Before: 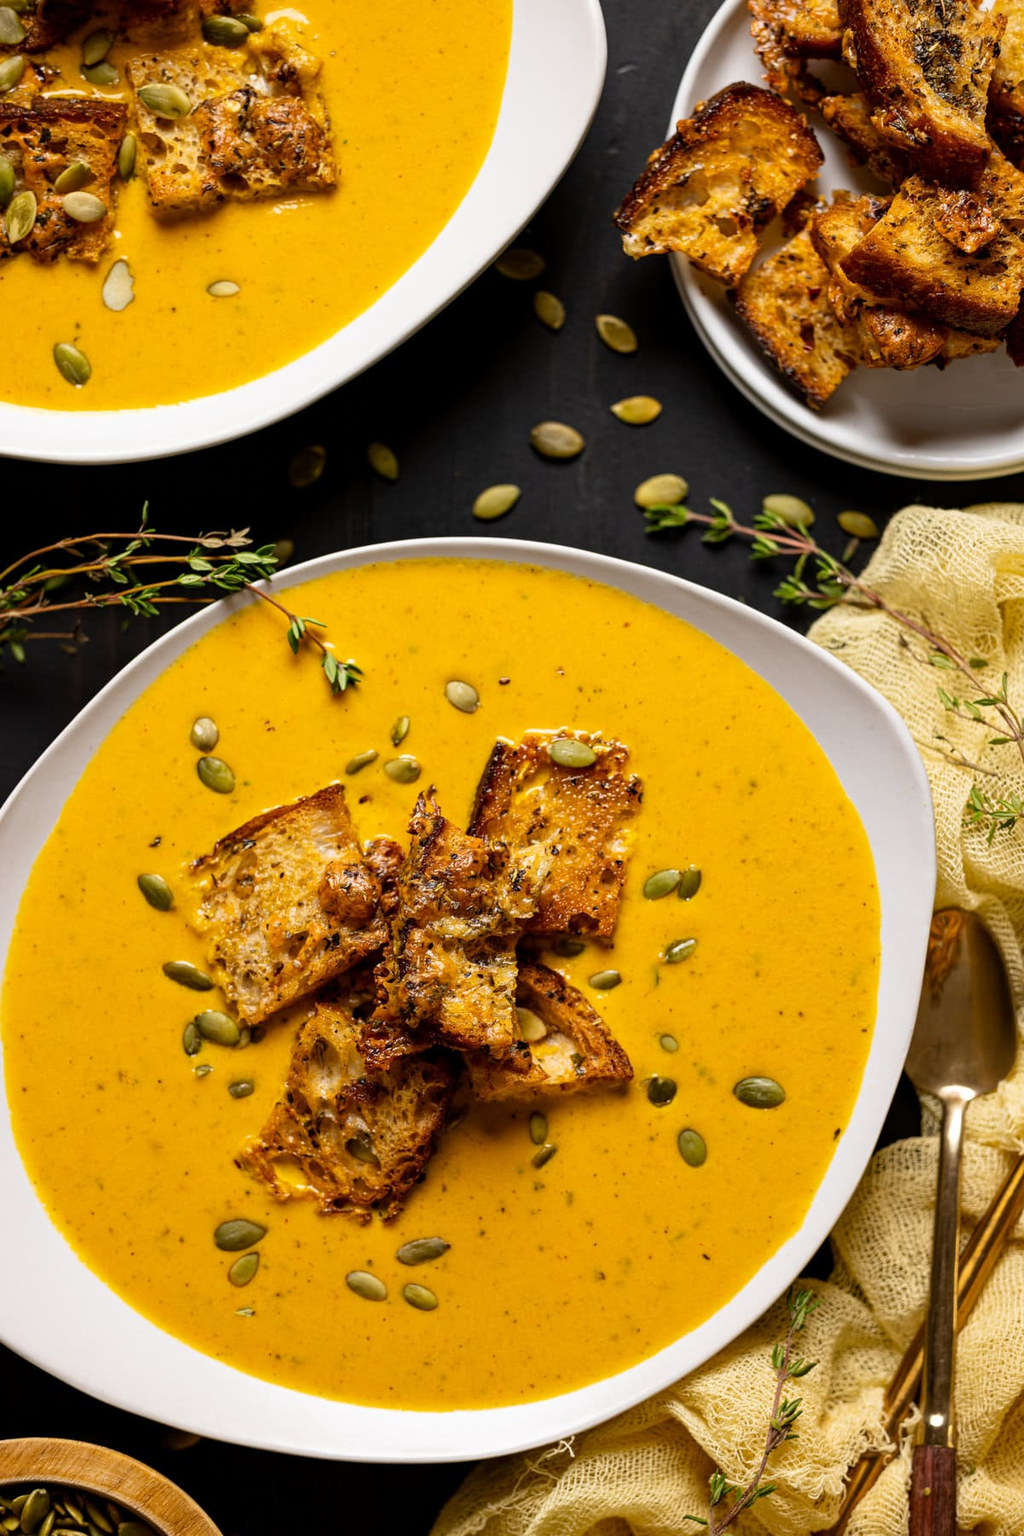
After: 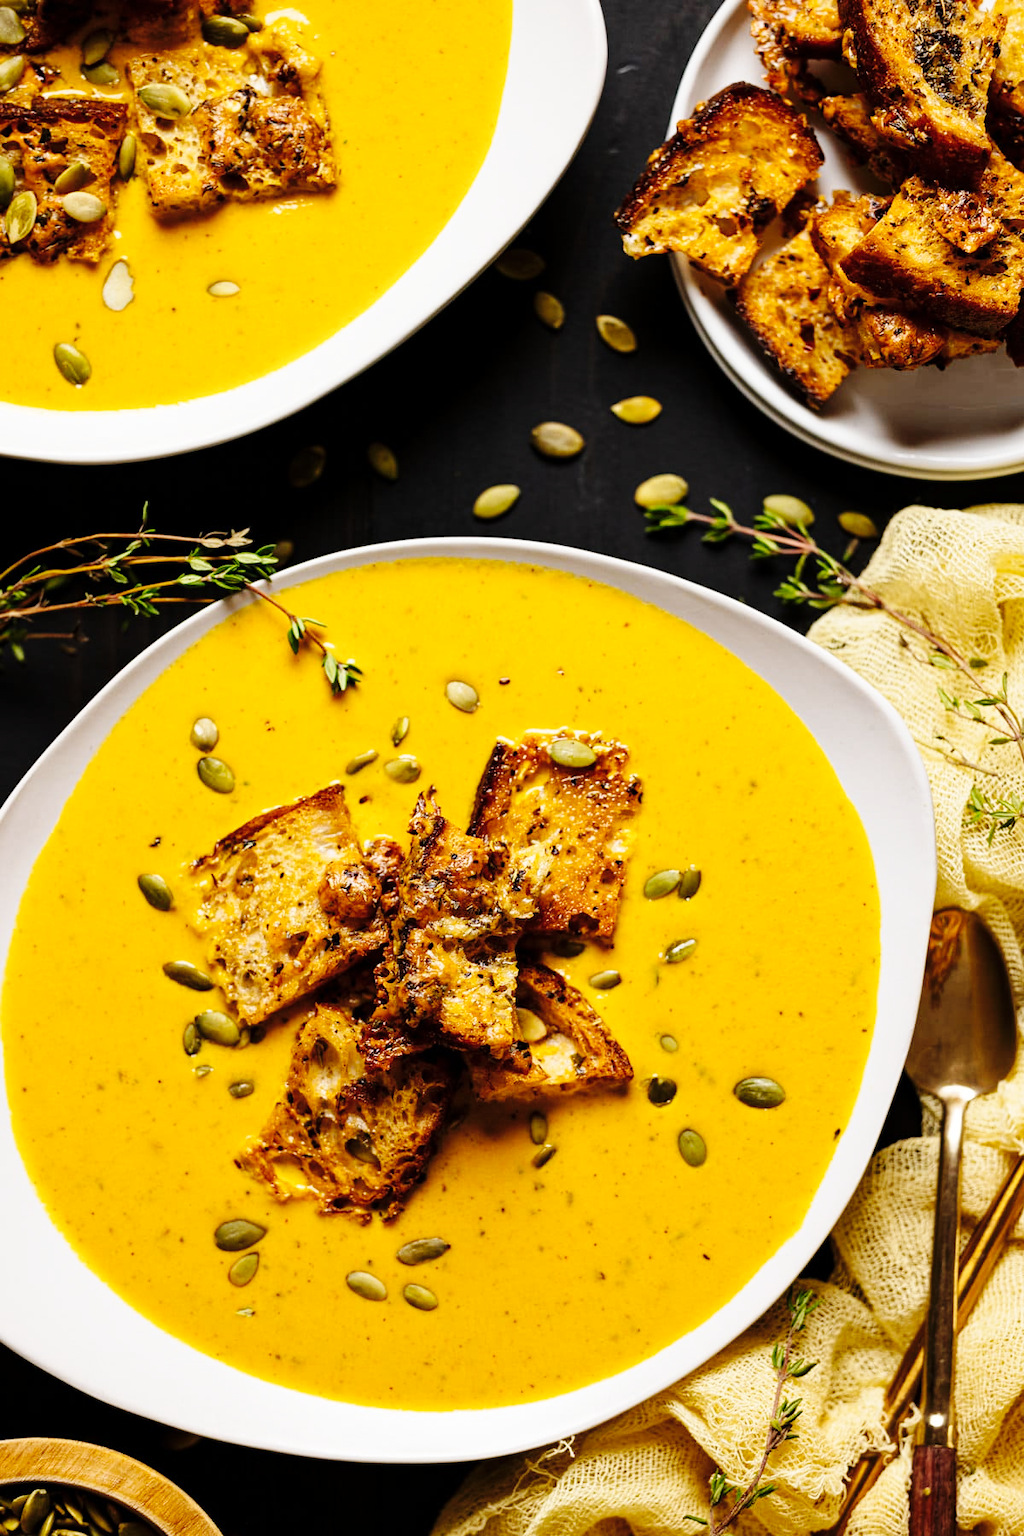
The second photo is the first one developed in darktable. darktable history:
color zones: curves: ch1 [(0, 0.469) (0.001, 0.469) (0.12, 0.446) (0.248, 0.469) (0.5, 0.5) (0.748, 0.5) (0.999, 0.469) (1, 0.469)]
base curve: curves: ch0 [(0, 0) (0.036, 0.025) (0.121, 0.166) (0.206, 0.329) (0.605, 0.79) (1, 1)], preserve colors none
